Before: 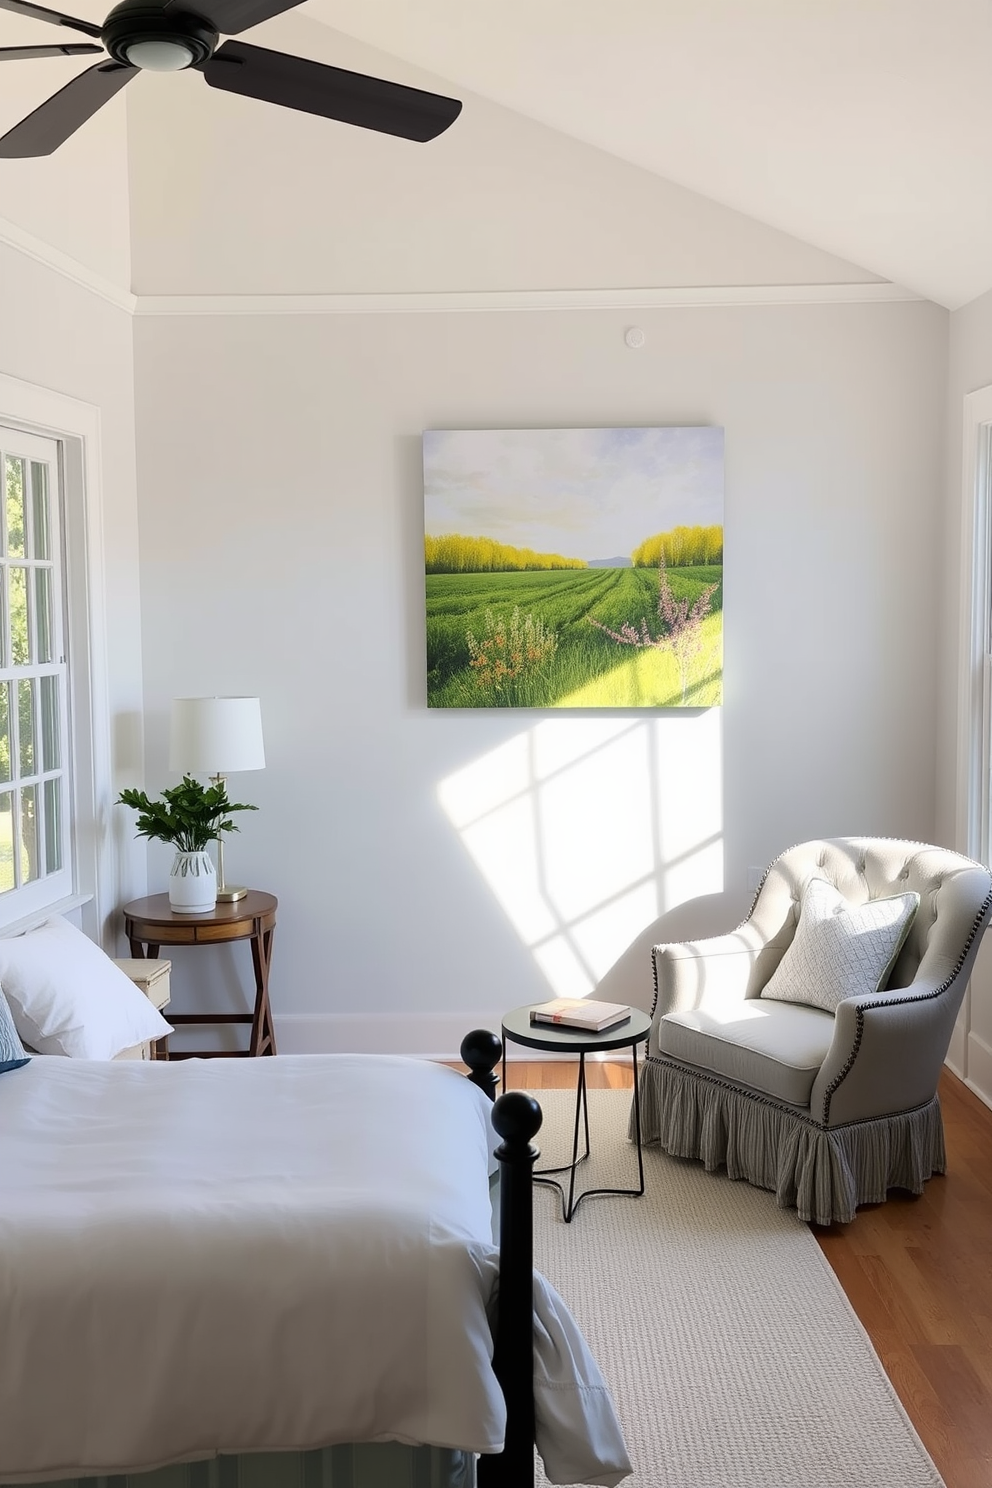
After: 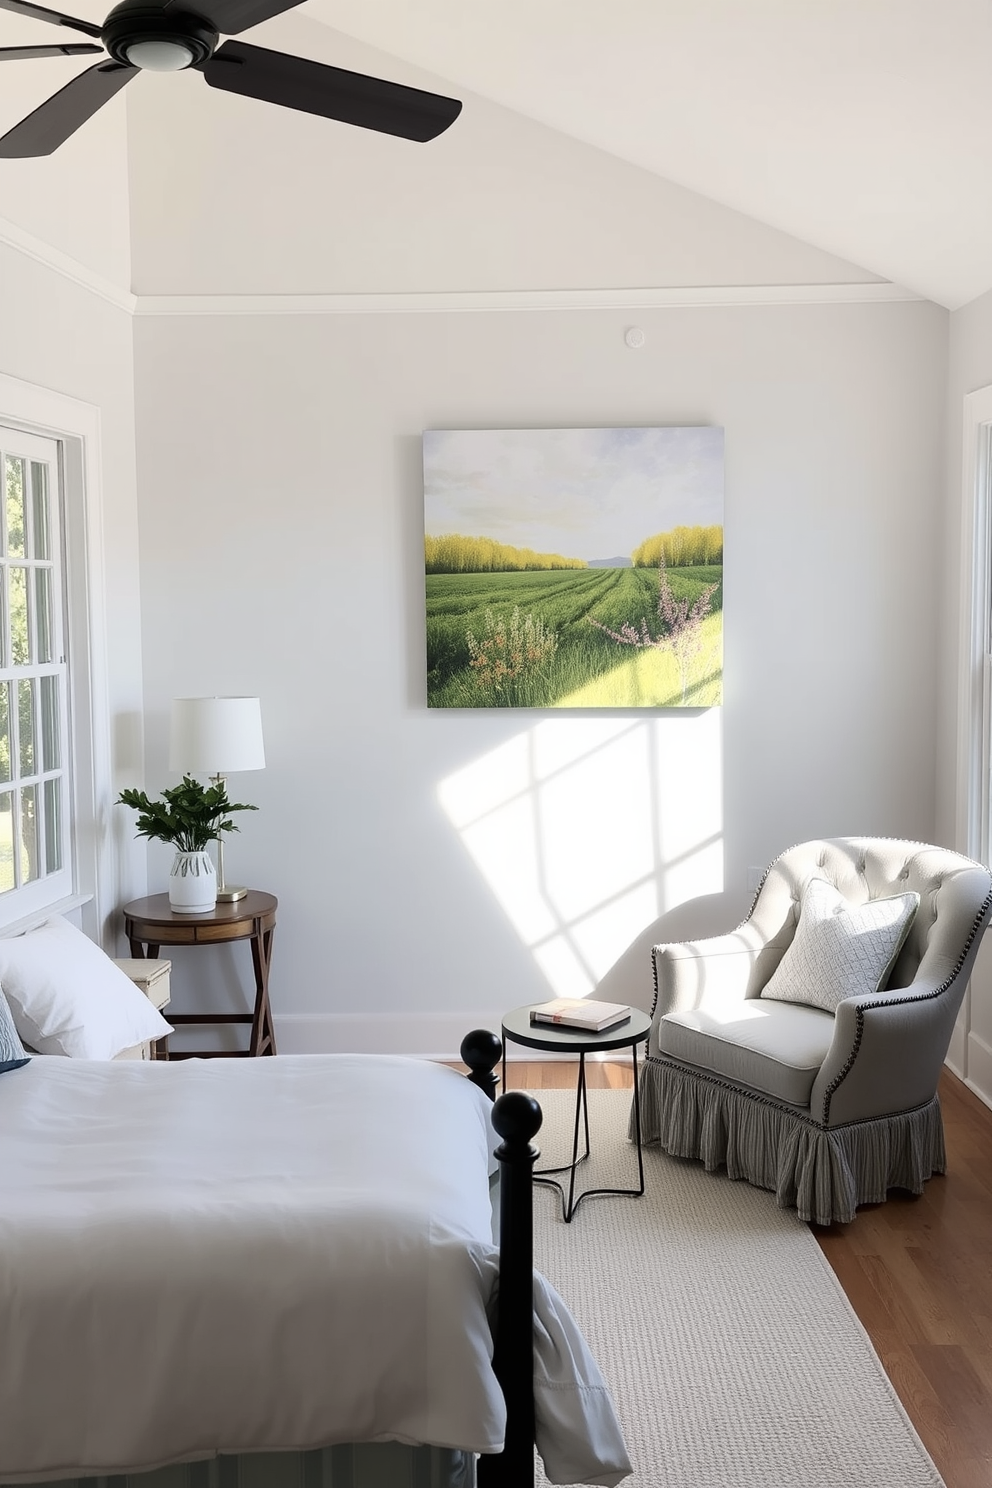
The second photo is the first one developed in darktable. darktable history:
contrast brightness saturation: contrast 0.1, saturation -0.303
exposure: exposure 0.014 EV, compensate highlight preservation false
